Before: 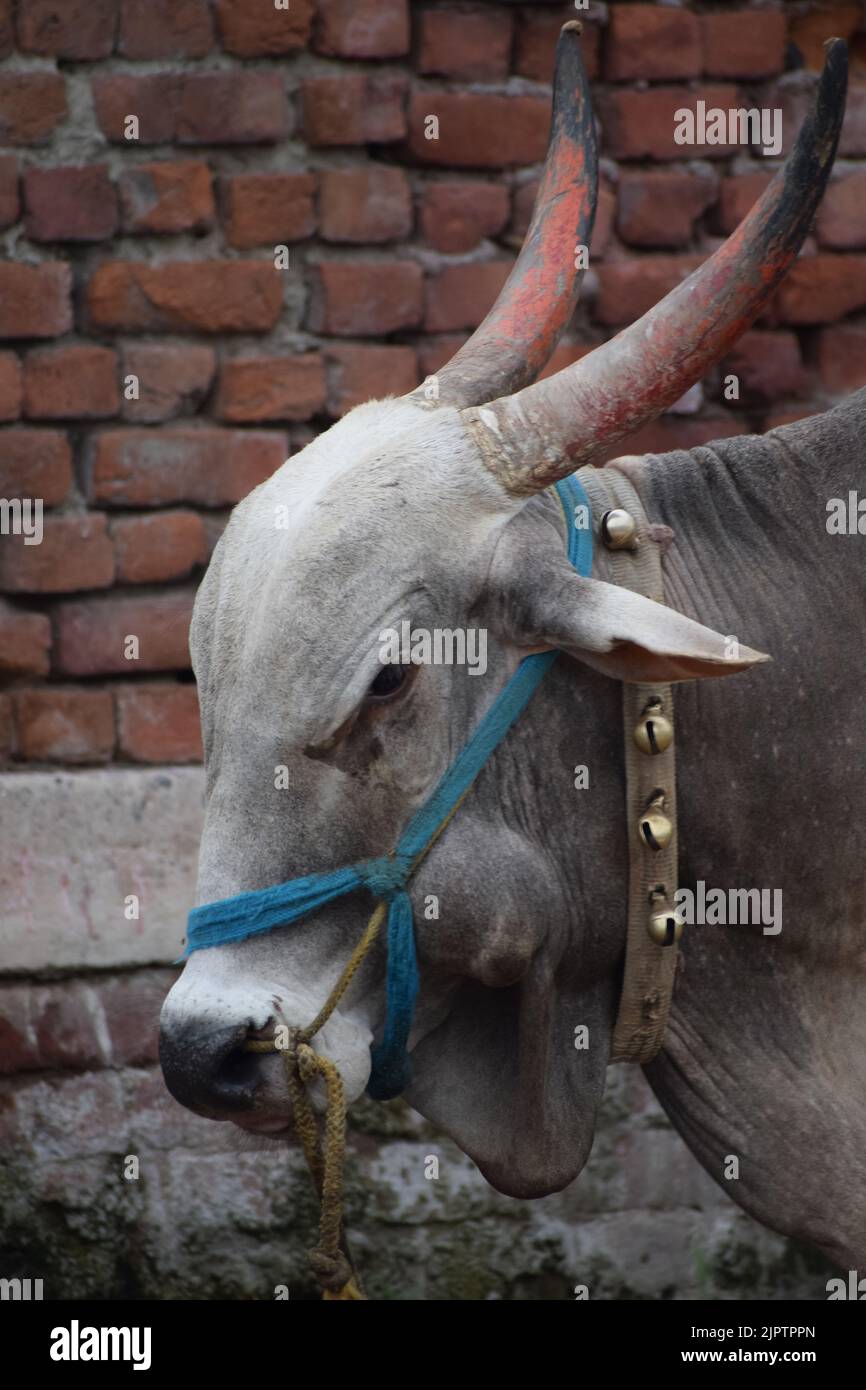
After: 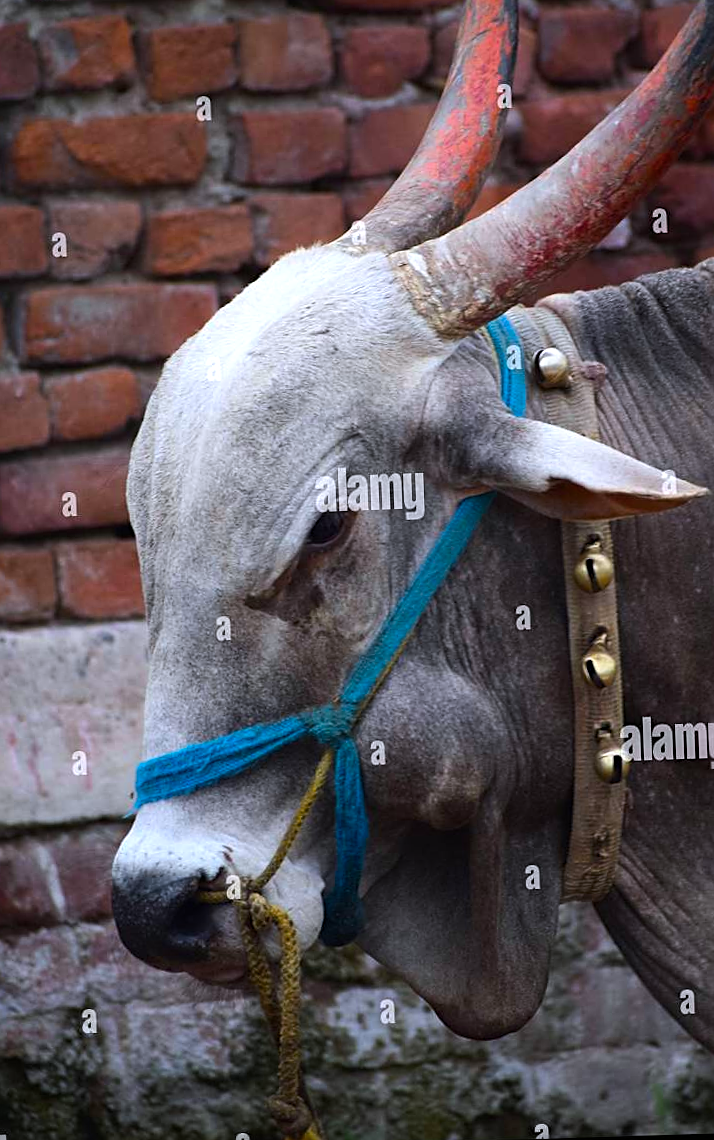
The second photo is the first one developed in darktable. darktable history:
shadows and highlights: shadows 12, white point adjustment 1.2, soften with gaussian
crop: left 6.446%, top 8.188%, right 9.538%, bottom 3.548%
sharpen: on, module defaults
tone equalizer: -8 EV -0.417 EV, -7 EV -0.389 EV, -6 EV -0.333 EV, -5 EV -0.222 EV, -3 EV 0.222 EV, -2 EV 0.333 EV, -1 EV 0.389 EV, +0 EV 0.417 EV, edges refinement/feathering 500, mask exposure compensation -1.57 EV, preserve details no
rotate and perspective: rotation -2.12°, lens shift (vertical) 0.009, lens shift (horizontal) -0.008, automatic cropping original format, crop left 0.036, crop right 0.964, crop top 0.05, crop bottom 0.959
white balance: red 0.984, blue 1.059
color balance rgb: linear chroma grading › global chroma 15%, perceptual saturation grading › global saturation 30%
